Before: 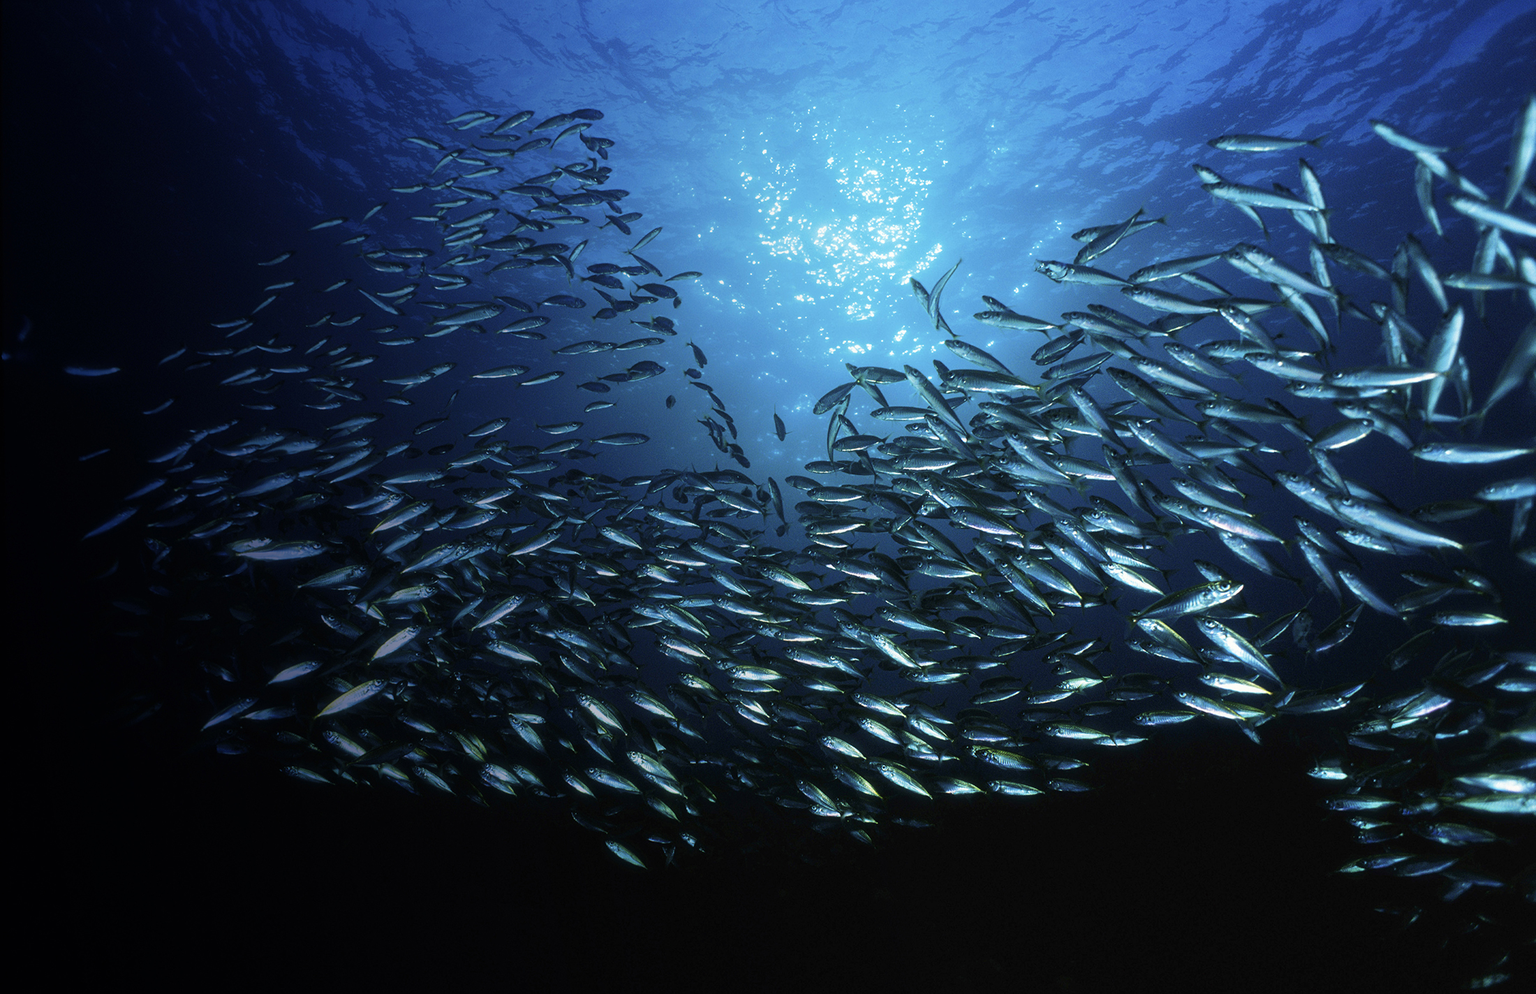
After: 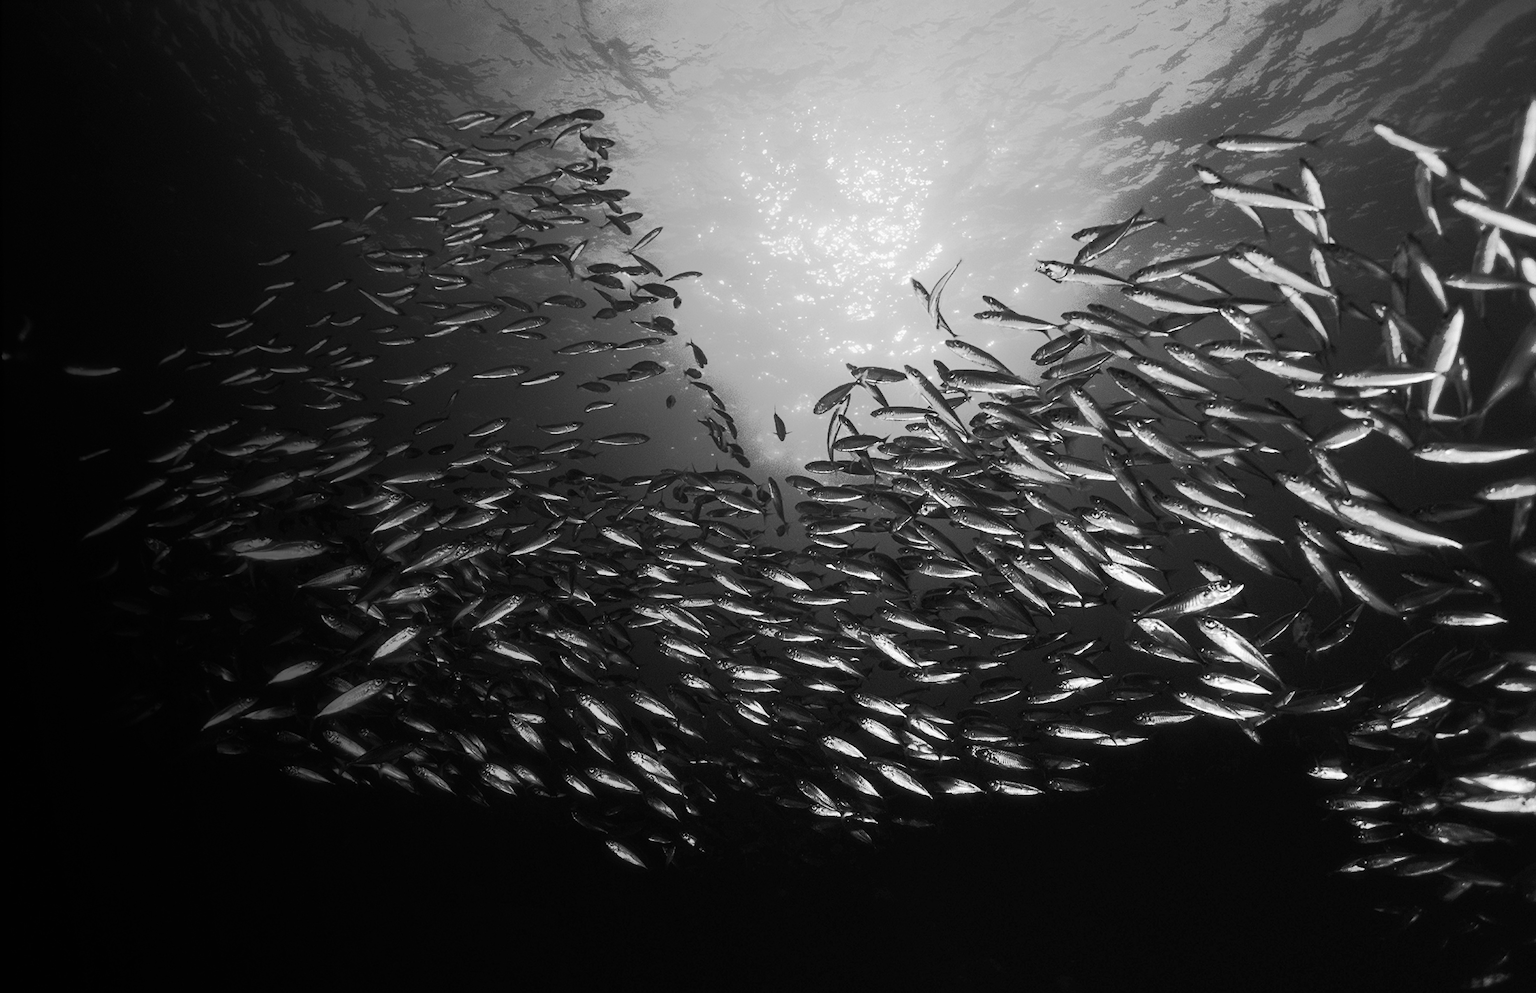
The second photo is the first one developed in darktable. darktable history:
monochrome: a 2.21, b -1.33, size 2.2
tone curve: curves: ch0 [(0, 0) (0.003, 0.003) (0.011, 0.01) (0.025, 0.023) (0.044, 0.042) (0.069, 0.065) (0.1, 0.094) (0.136, 0.128) (0.177, 0.167) (0.224, 0.211) (0.277, 0.261) (0.335, 0.316) (0.399, 0.376) (0.468, 0.441) (0.543, 0.685) (0.623, 0.741) (0.709, 0.8) (0.801, 0.863) (0.898, 0.929) (1, 1)], preserve colors none
white balance: red 0.766, blue 1.537
